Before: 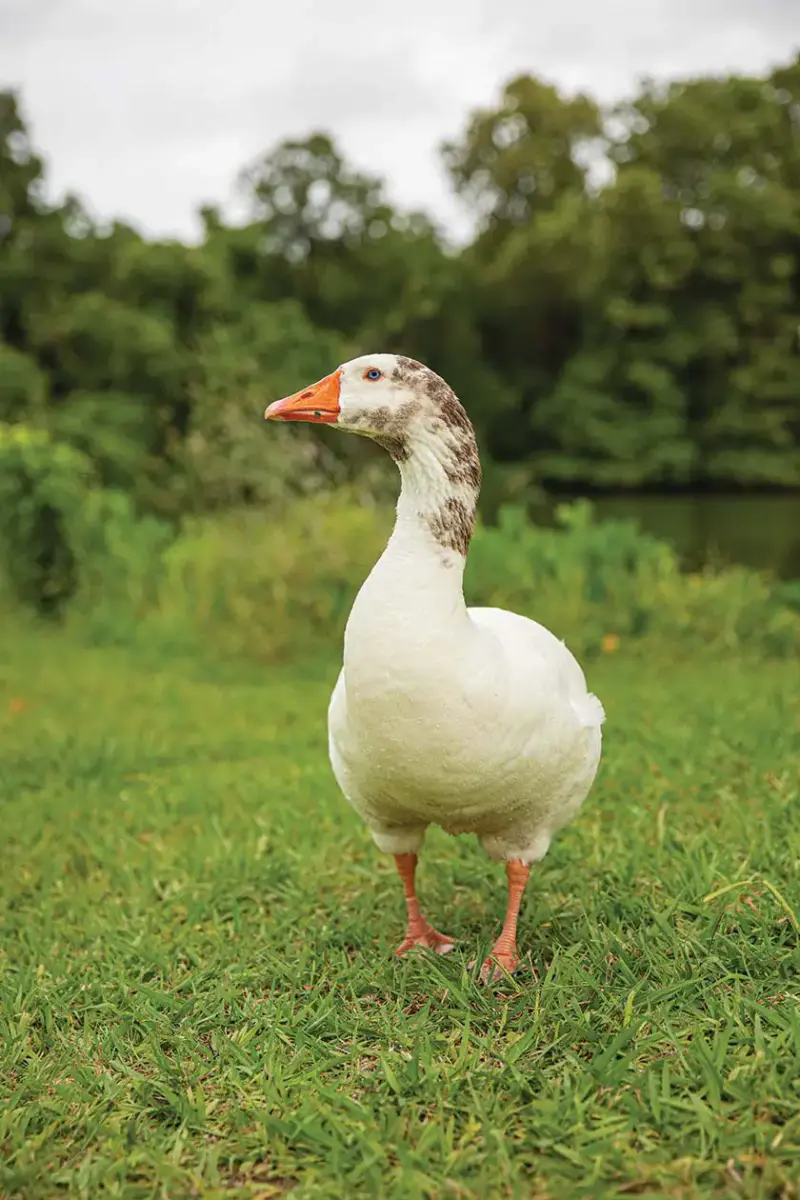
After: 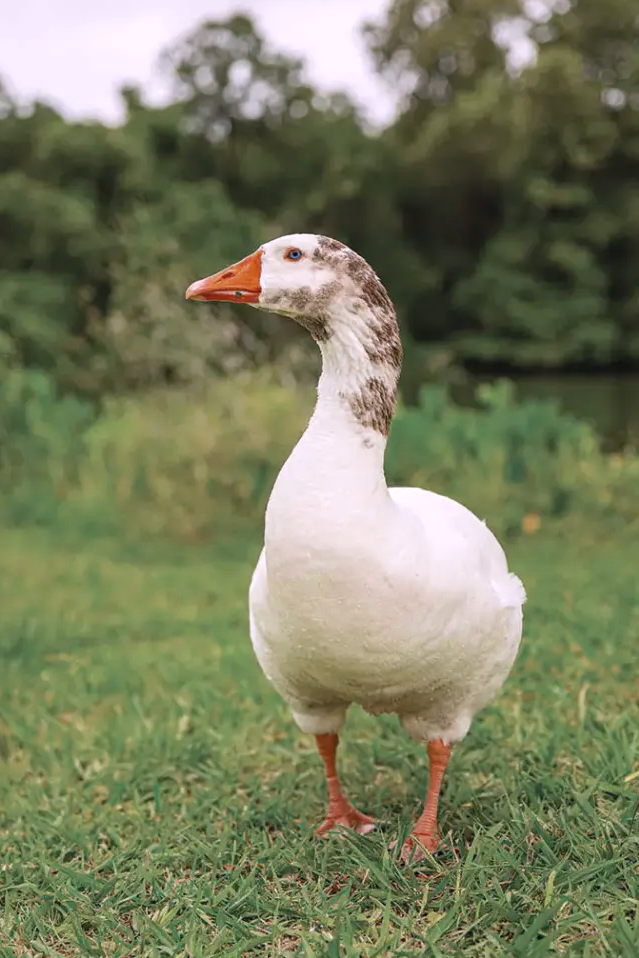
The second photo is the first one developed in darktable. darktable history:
white balance: red 1.066, blue 1.119
crop and rotate: left 10.071%, top 10.071%, right 10.02%, bottom 10.02%
color zones: curves: ch0 [(0, 0.5) (0.125, 0.4) (0.25, 0.5) (0.375, 0.4) (0.5, 0.4) (0.625, 0.35) (0.75, 0.35) (0.875, 0.5)]; ch1 [(0, 0.35) (0.125, 0.45) (0.25, 0.35) (0.375, 0.35) (0.5, 0.35) (0.625, 0.35) (0.75, 0.45) (0.875, 0.35)]; ch2 [(0, 0.6) (0.125, 0.5) (0.25, 0.5) (0.375, 0.6) (0.5, 0.6) (0.625, 0.5) (0.75, 0.5) (0.875, 0.5)]
